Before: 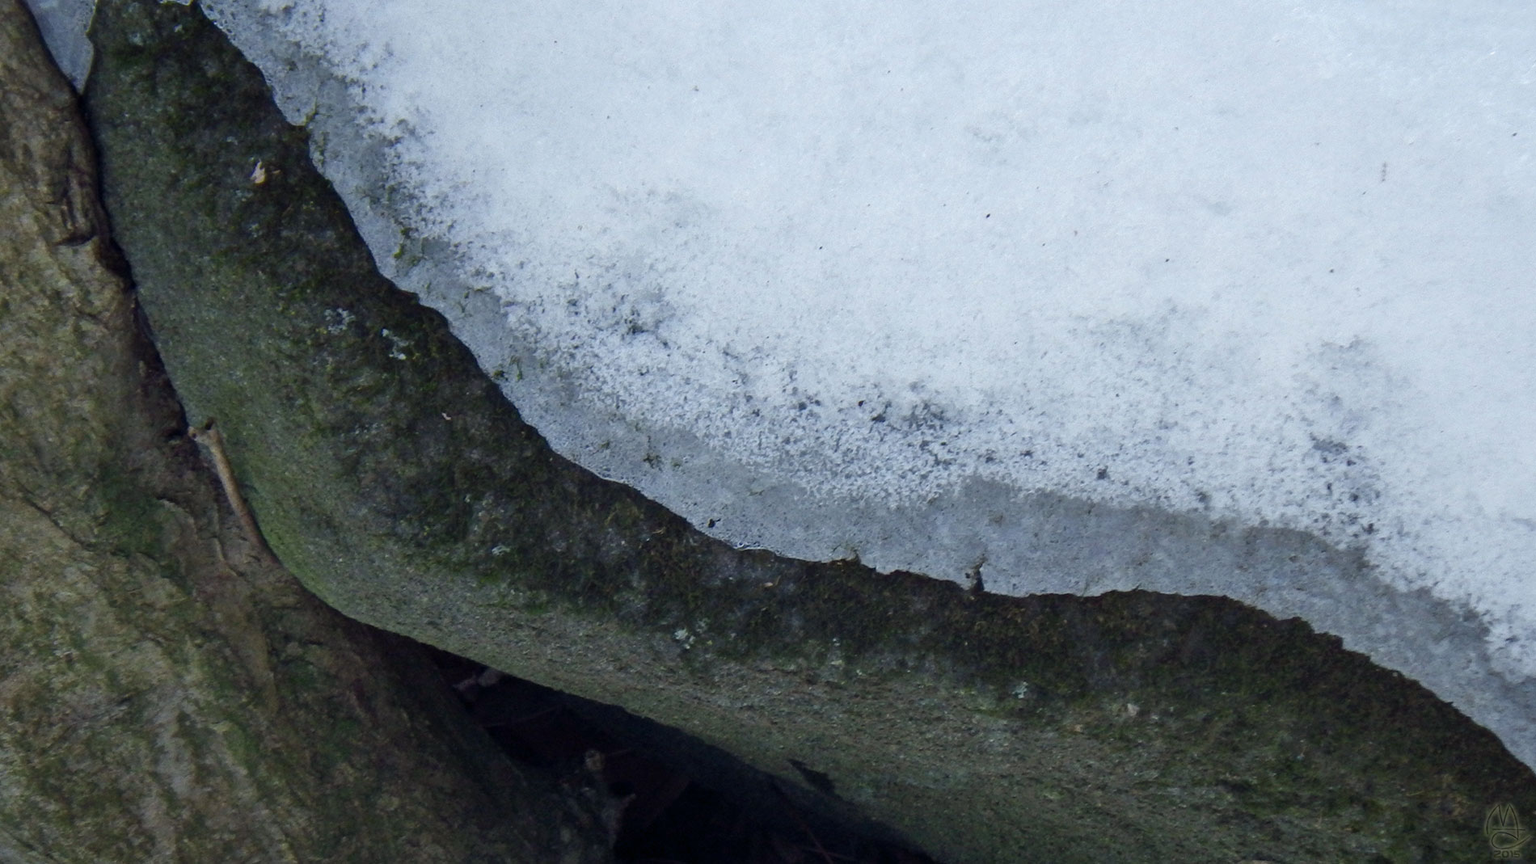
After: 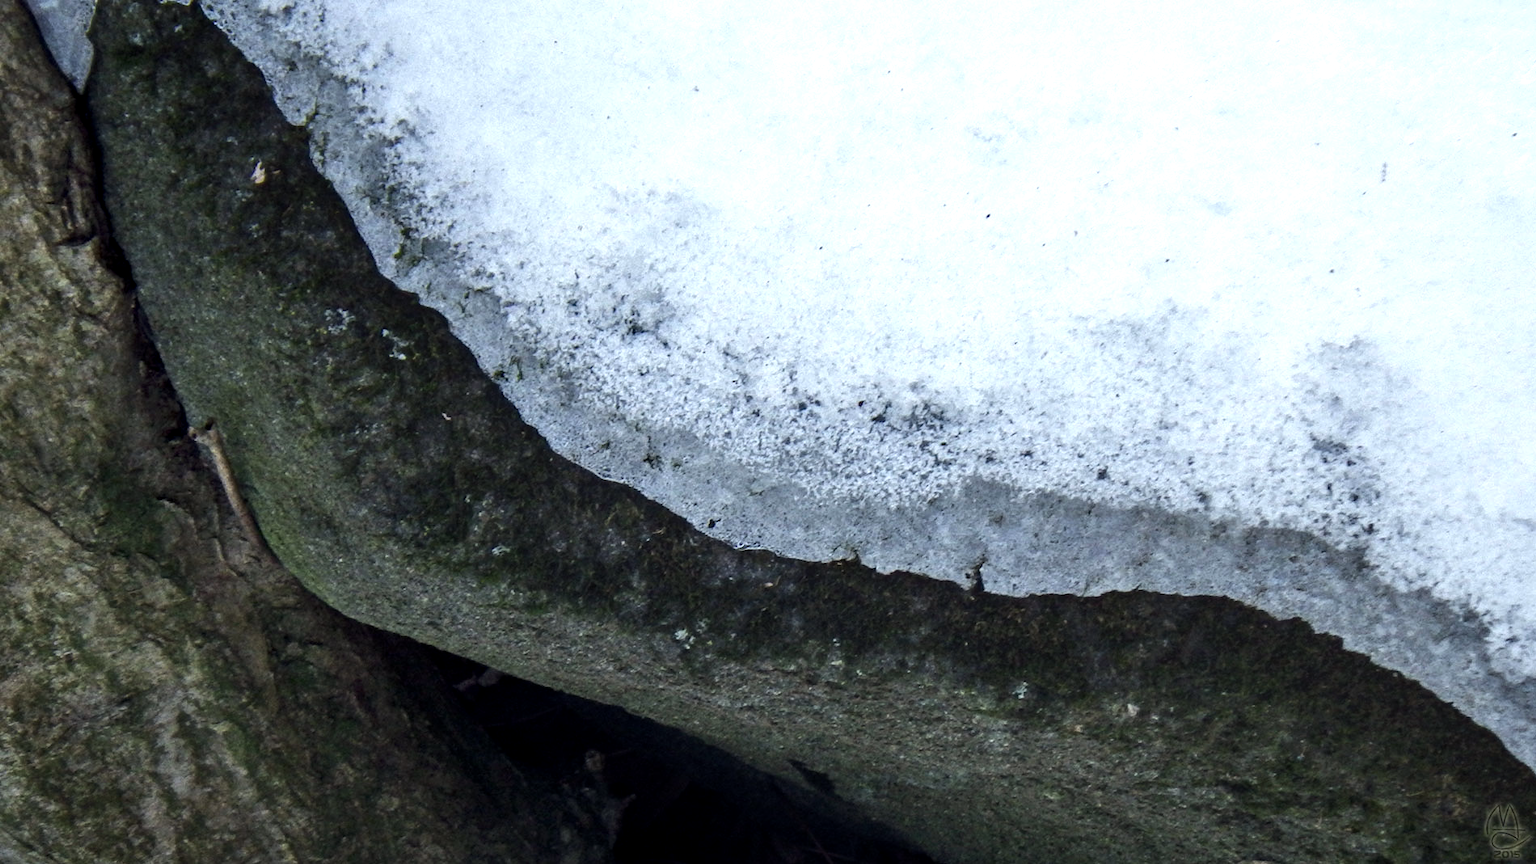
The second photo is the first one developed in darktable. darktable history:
tone equalizer: -8 EV -0.75 EV, -7 EV -0.7 EV, -6 EV -0.6 EV, -5 EV -0.4 EV, -3 EV 0.4 EV, -2 EV 0.6 EV, -1 EV 0.7 EV, +0 EV 0.75 EV, edges refinement/feathering 500, mask exposure compensation -1.57 EV, preserve details no
local contrast: detail 130%
